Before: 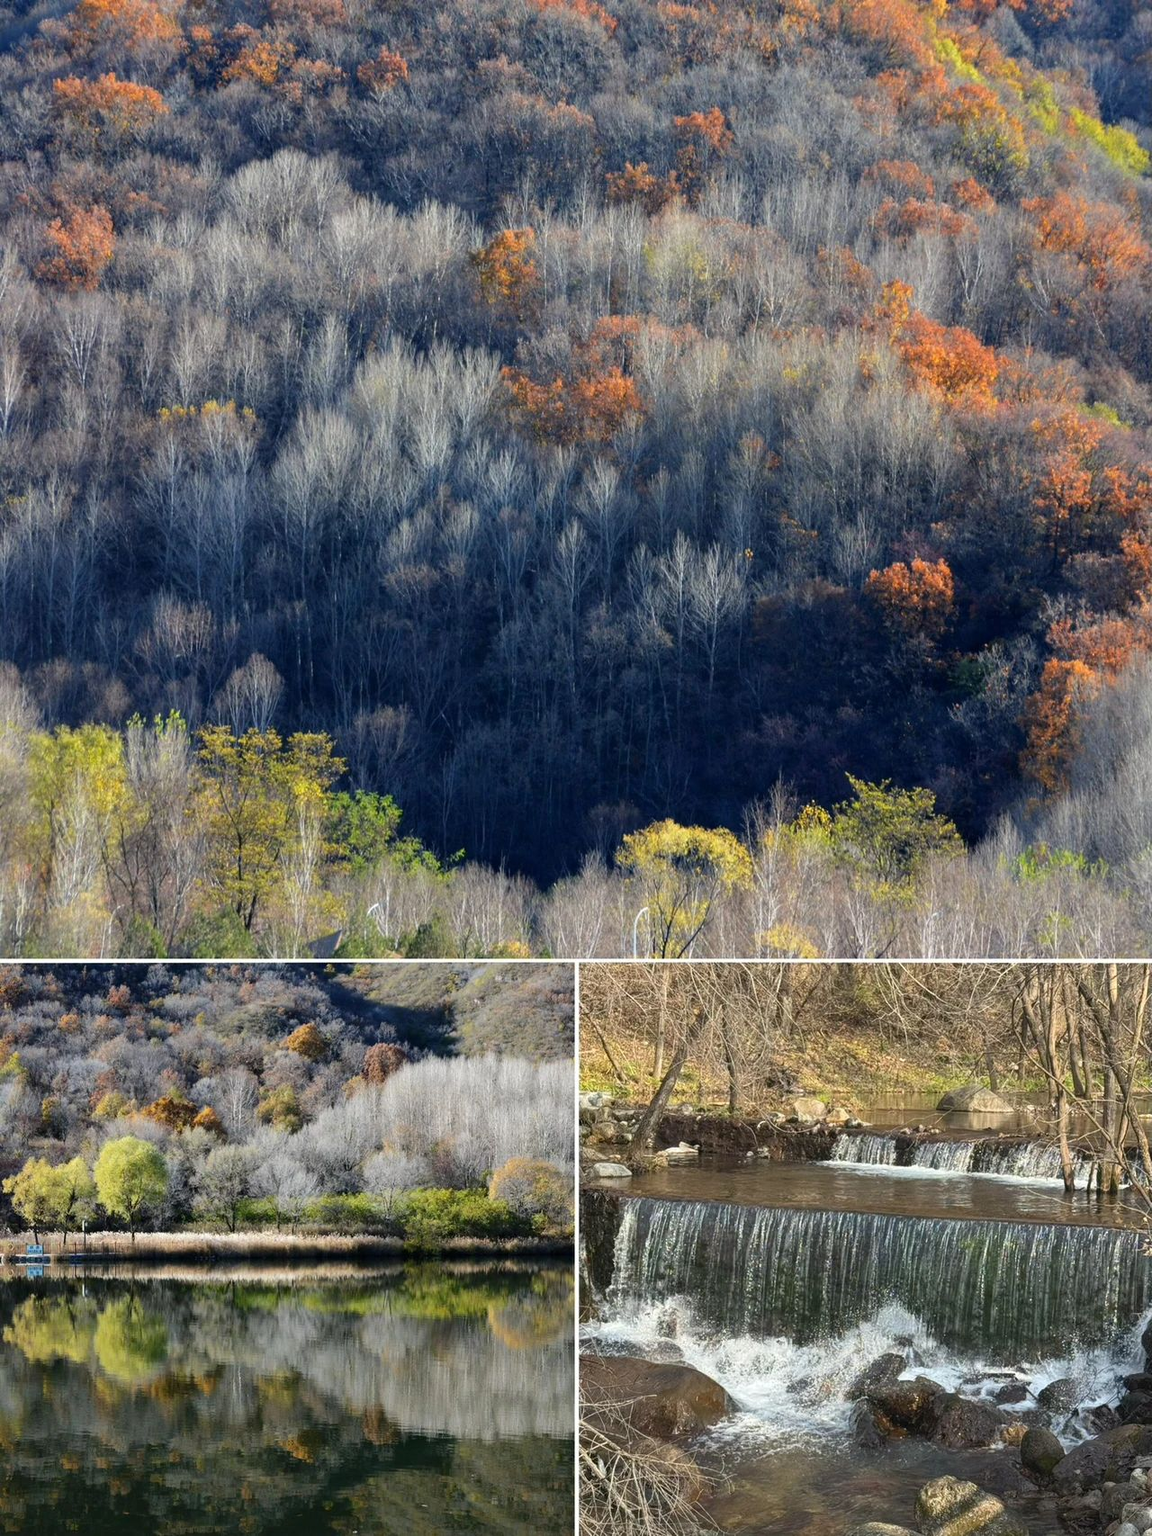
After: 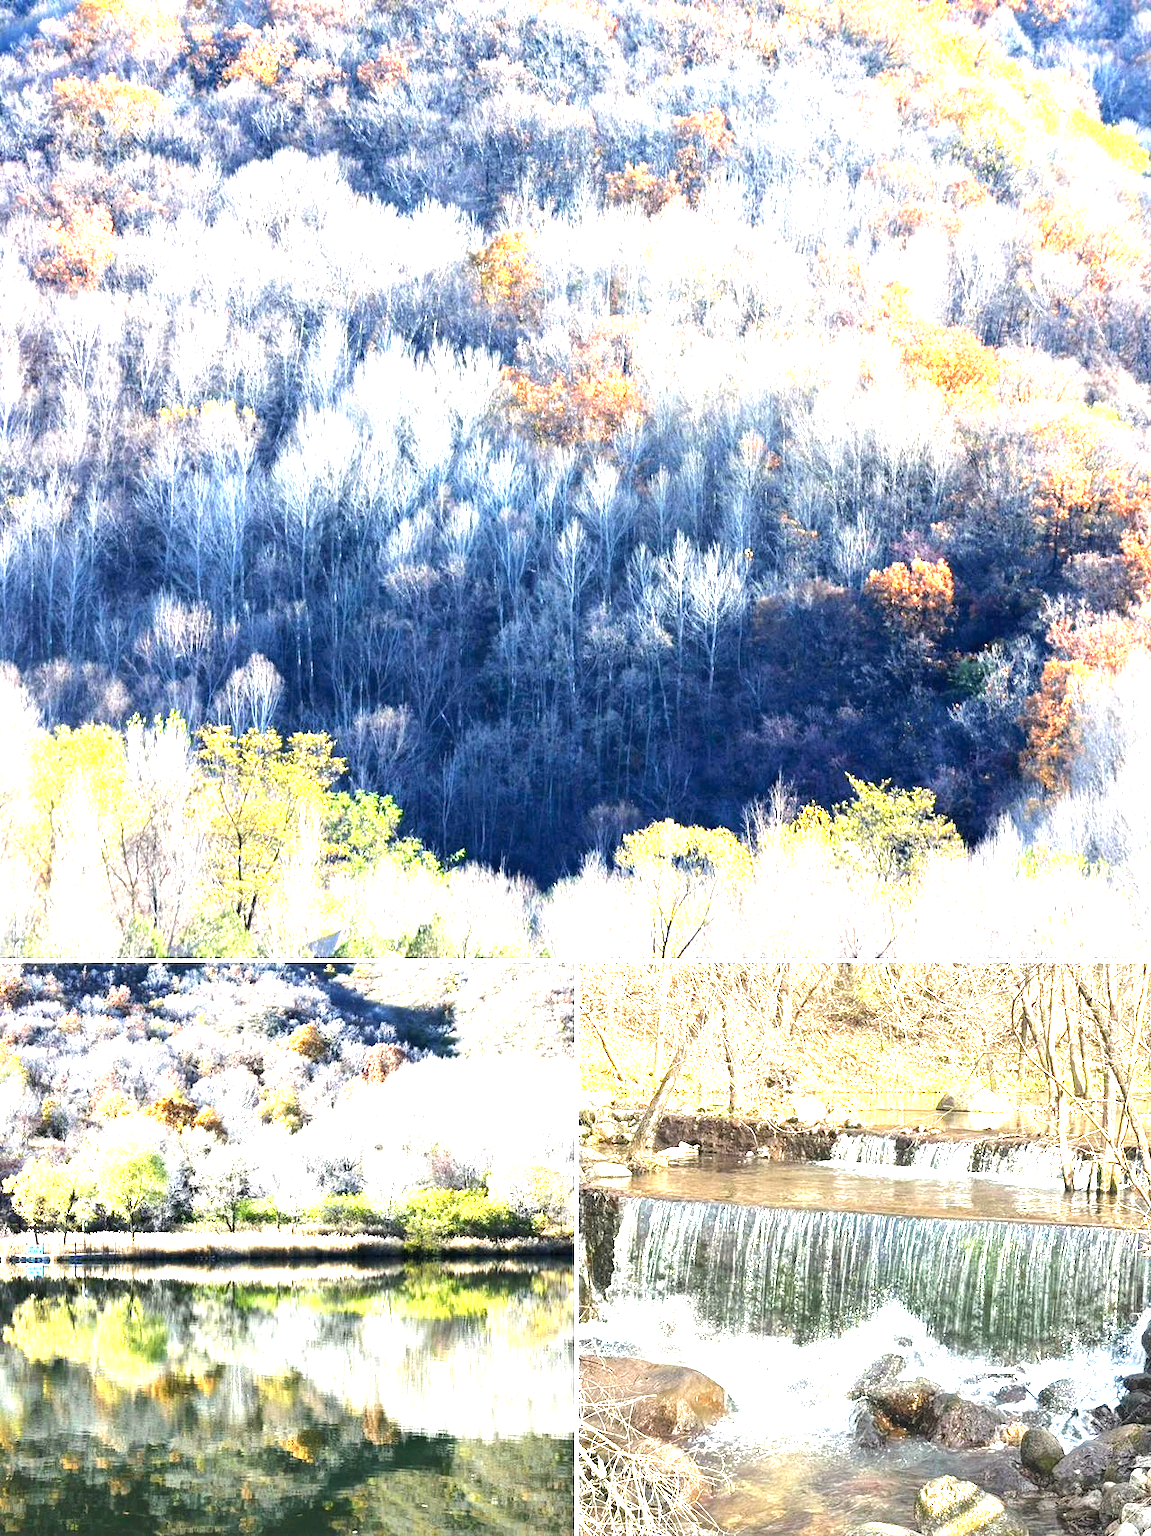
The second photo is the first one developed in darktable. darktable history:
tone equalizer: -8 EV -0.417 EV, -7 EV -0.389 EV, -6 EV -0.333 EV, -5 EV -0.222 EV, -3 EV 0.222 EV, -2 EV 0.333 EV, -1 EV 0.389 EV, +0 EV 0.417 EV, edges refinement/feathering 500, mask exposure compensation -1.57 EV, preserve details no
exposure: exposure 2.207 EV, compensate highlight preservation false
